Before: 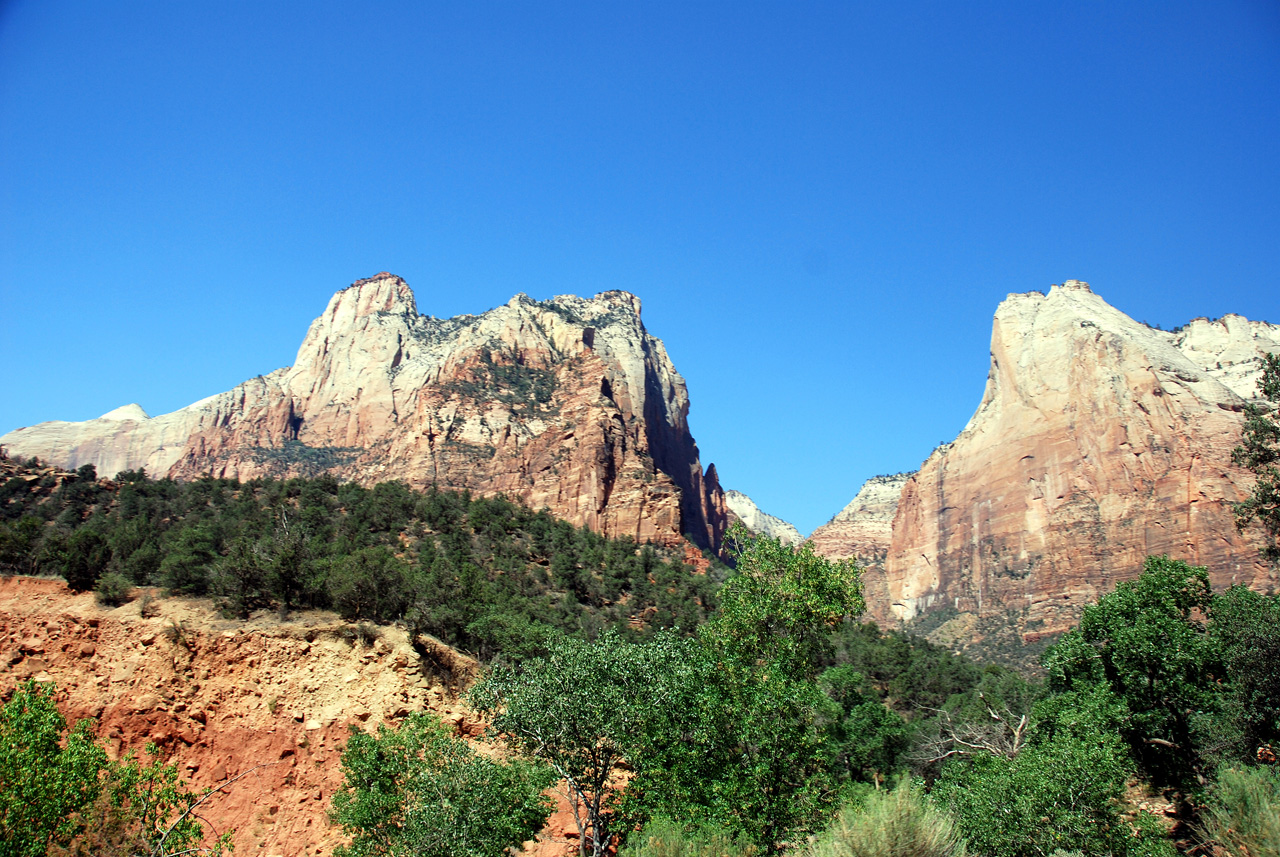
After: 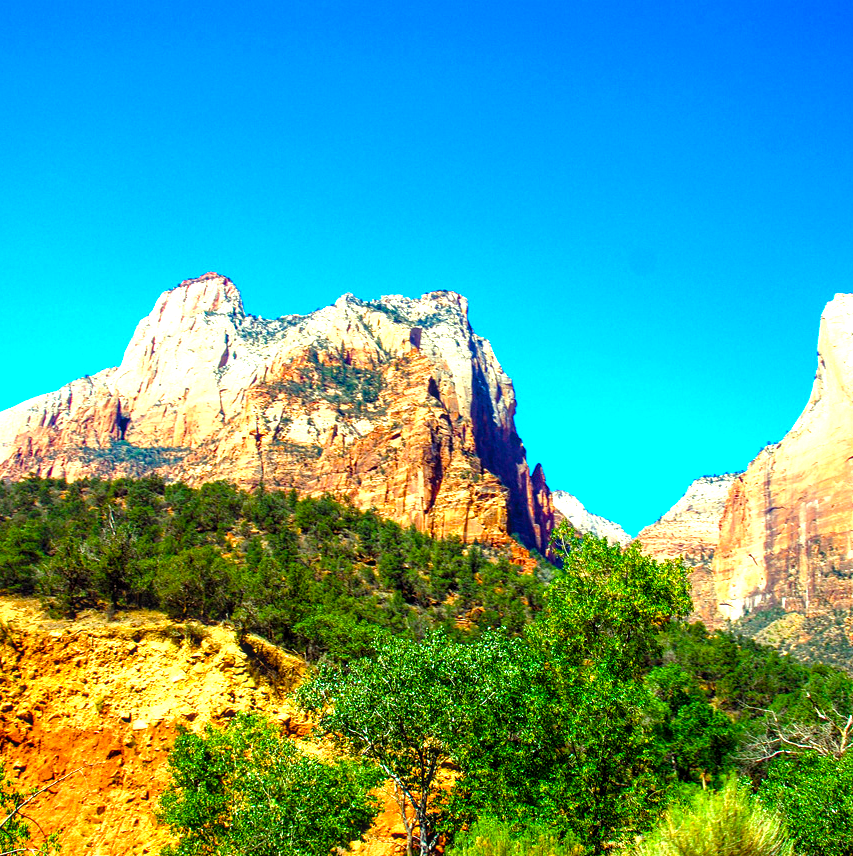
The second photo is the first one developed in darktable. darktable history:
crop and rotate: left 13.537%, right 19.796%
local contrast: on, module defaults
color balance rgb: linear chroma grading › global chroma 25%, perceptual saturation grading › global saturation 40%, perceptual saturation grading › highlights -50%, perceptual saturation grading › shadows 30%, perceptual brilliance grading › global brilliance 25%, global vibrance 60%
